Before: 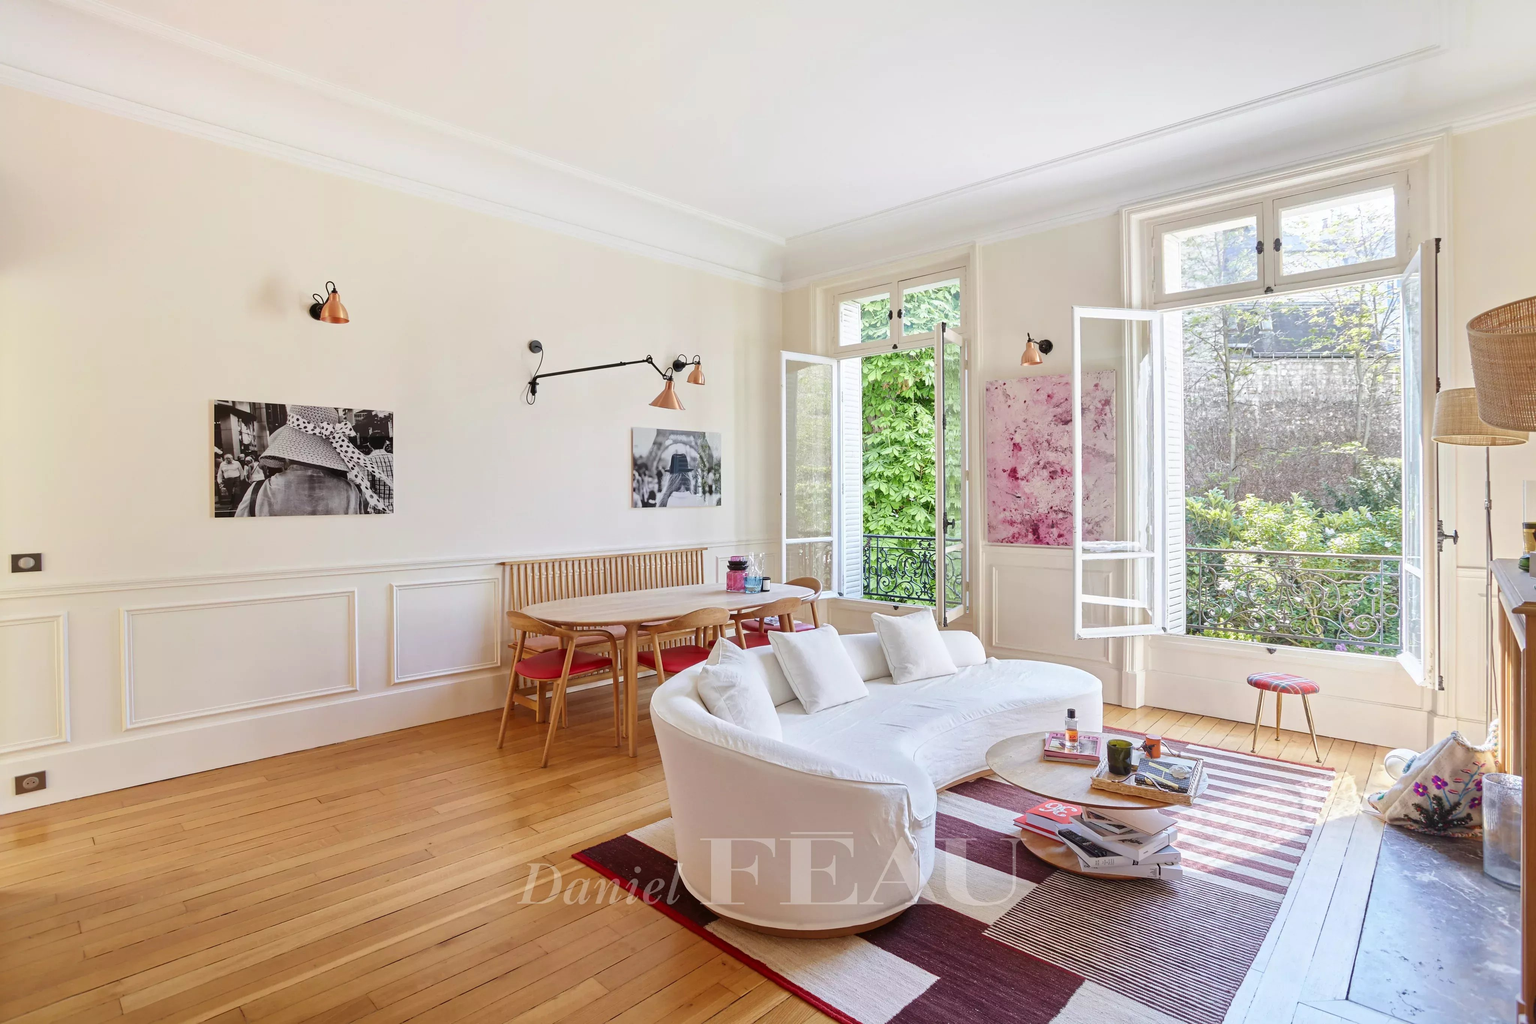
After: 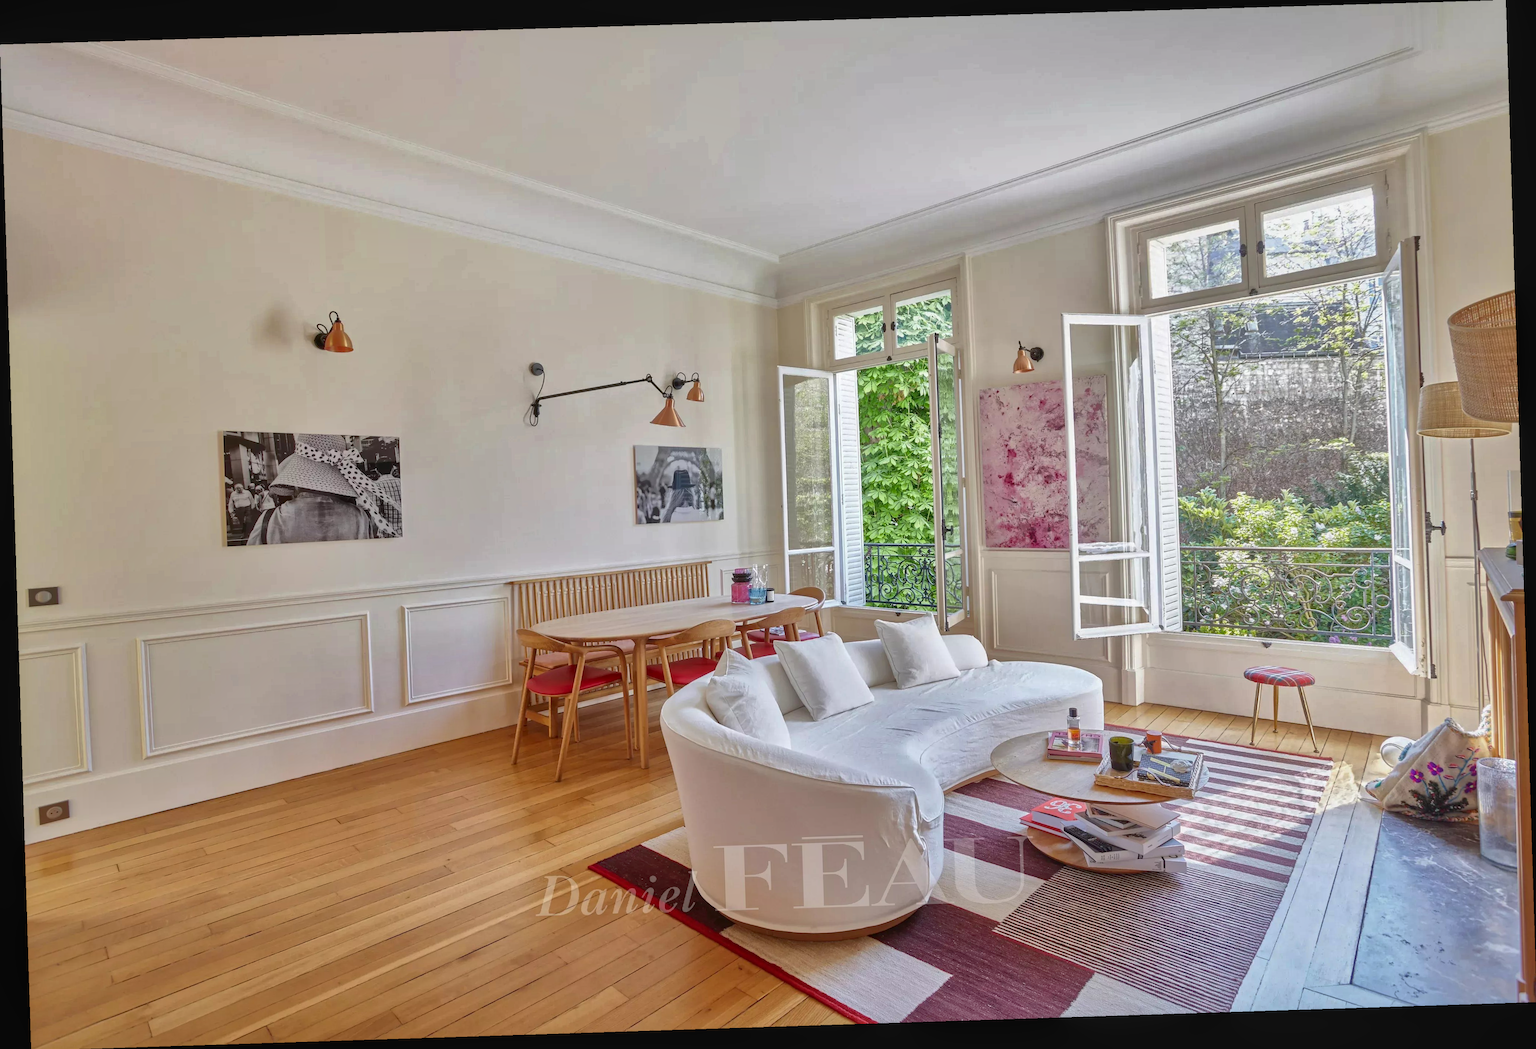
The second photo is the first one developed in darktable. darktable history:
shadows and highlights: highlights -60
local contrast: detail 115%
rotate and perspective: rotation -1.77°, lens shift (horizontal) 0.004, automatic cropping off
